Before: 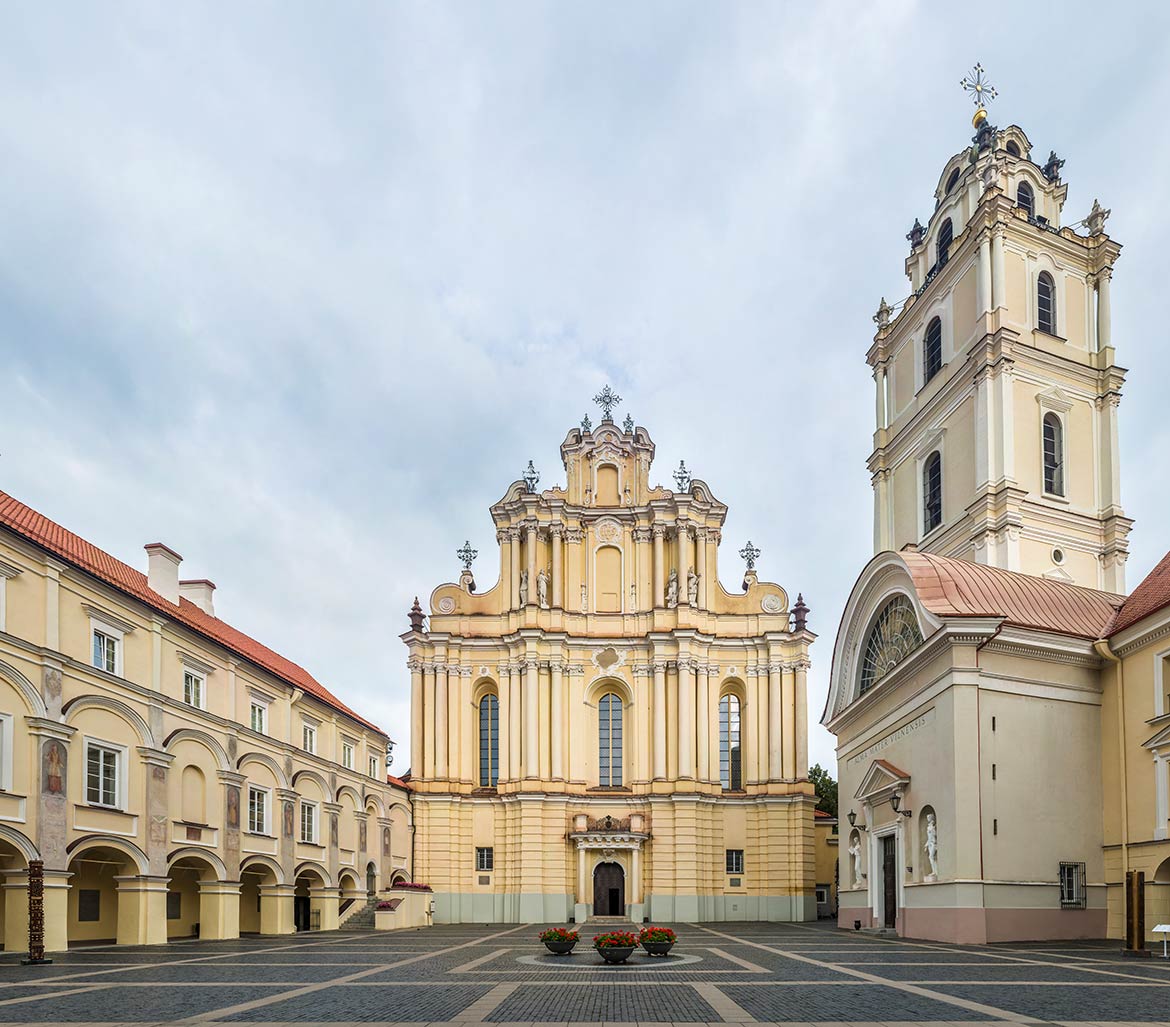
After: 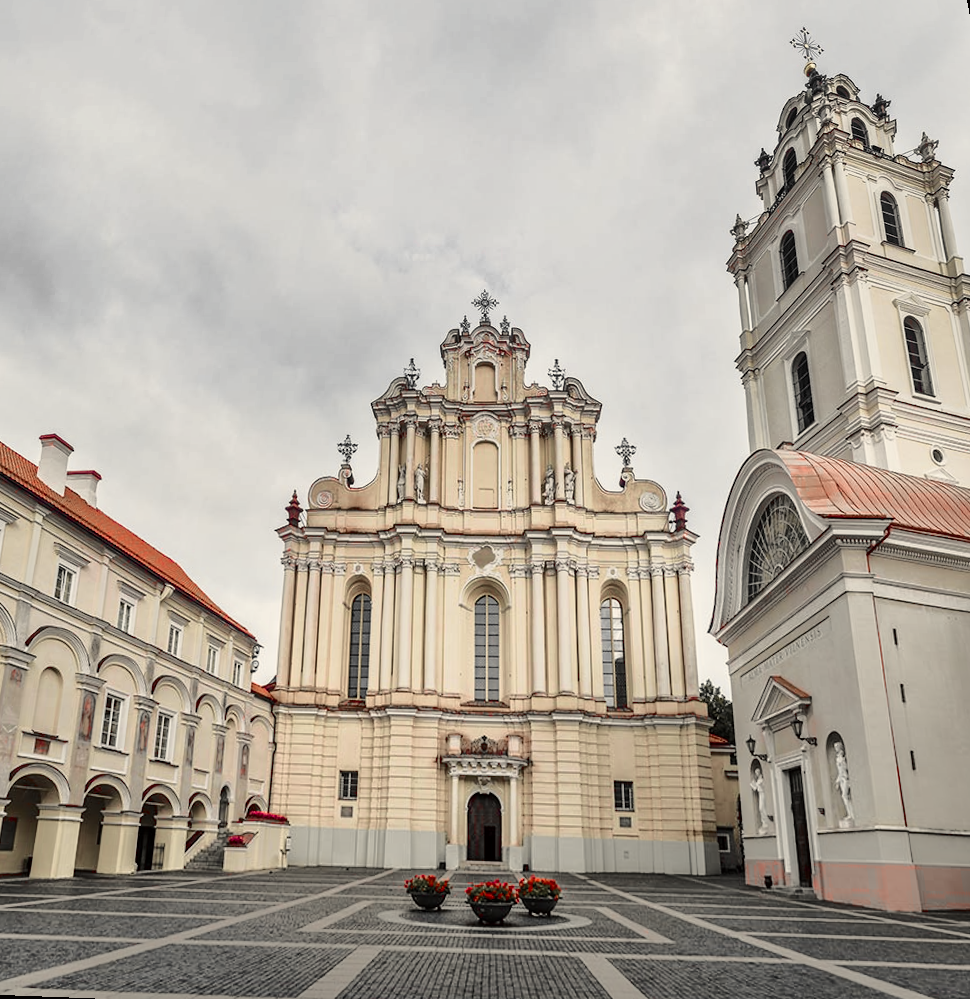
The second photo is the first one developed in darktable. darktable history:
shadows and highlights: low approximation 0.01, soften with gaussian
color correction: highlights a* 1.39, highlights b* 17.83
tone curve: curves: ch0 [(0, 0) (0.104, 0.061) (0.239, 0.201) (0.327, 0.317) (0.401, 0.443) (0.489, 0.566) (0.65, 0.68) (0.832, 0.858) (1, 0.977)]; ch1 [(0, 0) (0.161, 0.092) (0.35, 0.33) (0.379, 0.401) (0.447, 0.476) (0.495, 0.499) (0.515, 0.518) (0.534, 0.557) (0.602, 0.625) (0.712, 0.706) (1, 1)]; ch2 [(0, 0) (0.359, 0.372) (0.437, 0.437) (0.502, 0.501) (0.55, 0.534) (0.592, 0.601) (0.647, 0.64) (1, 1)], color space Lab, independent channels, preserve colors none
rotate and perspective: rotation 0.72°, lens shift (vertical) -0.352, lens shift (horizontal) -0.051, crop left 0.152, crop right 0.859, crop top 0.019, crop bottom 0.964
color zones: curves: ch1 [(0, 0.831) (0.08, 0.771) (0.157, 0.268) (0.241, 0.207) (0.562, -0.005) (0.714, -0.013) (0.876, 0.01) (1, 0.831)]
